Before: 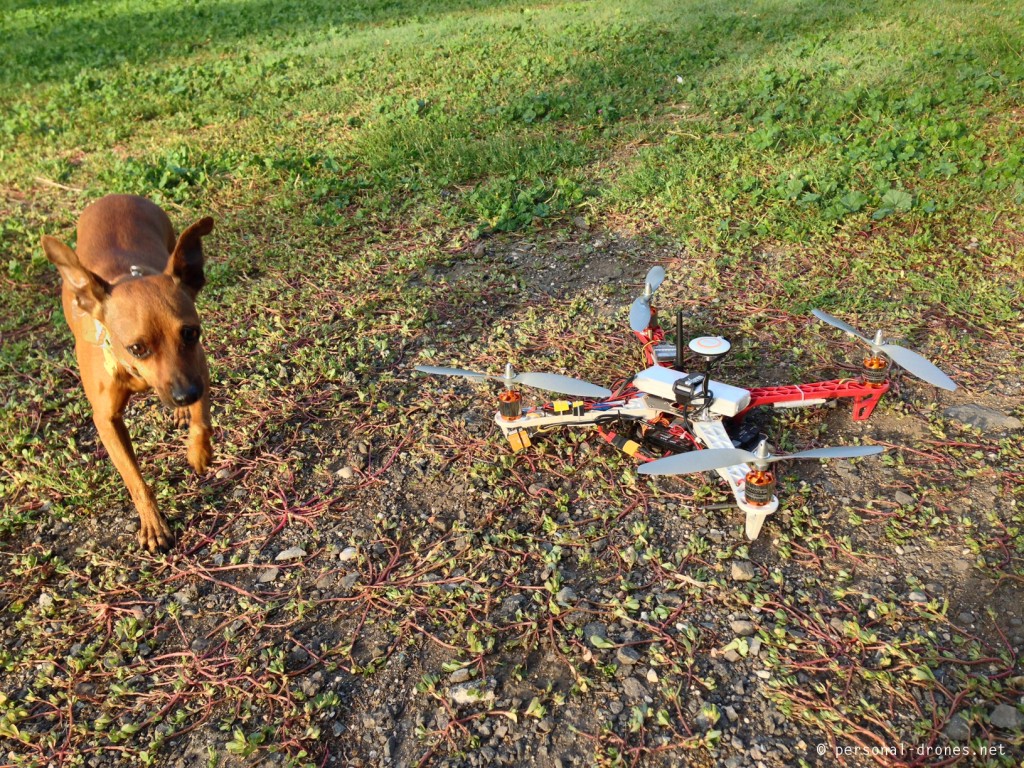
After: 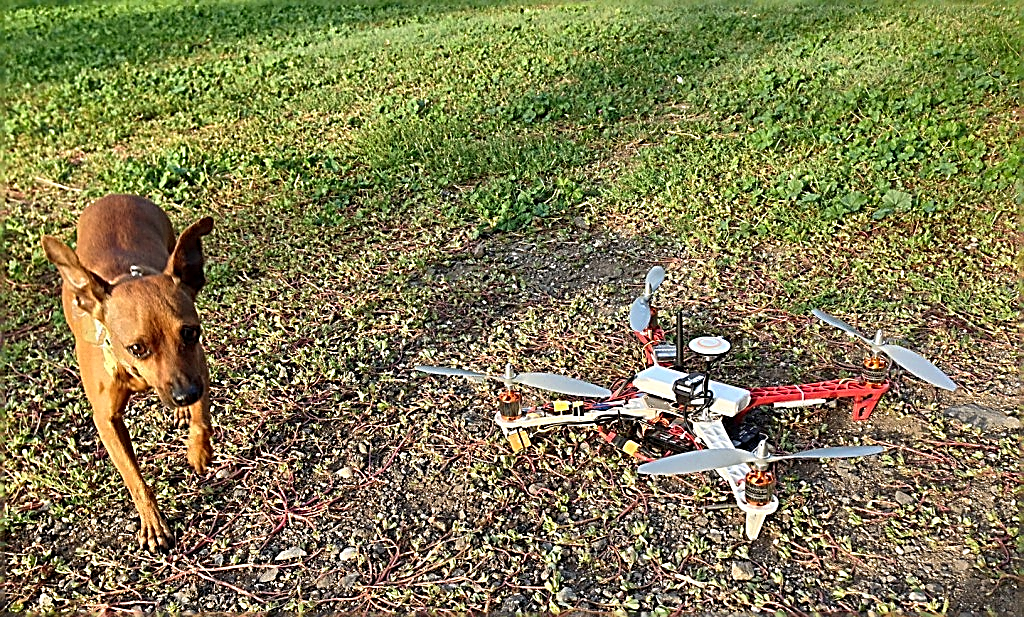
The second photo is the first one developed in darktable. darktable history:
local contrast: highlights 100%, shadows 100%, detail 120%, midtone range 0.2
crop: bottom 19.644%
sharpen: amount 1.861
shadows and highlights: shadows 20.91, highlights -82.73, soften with gaussian
